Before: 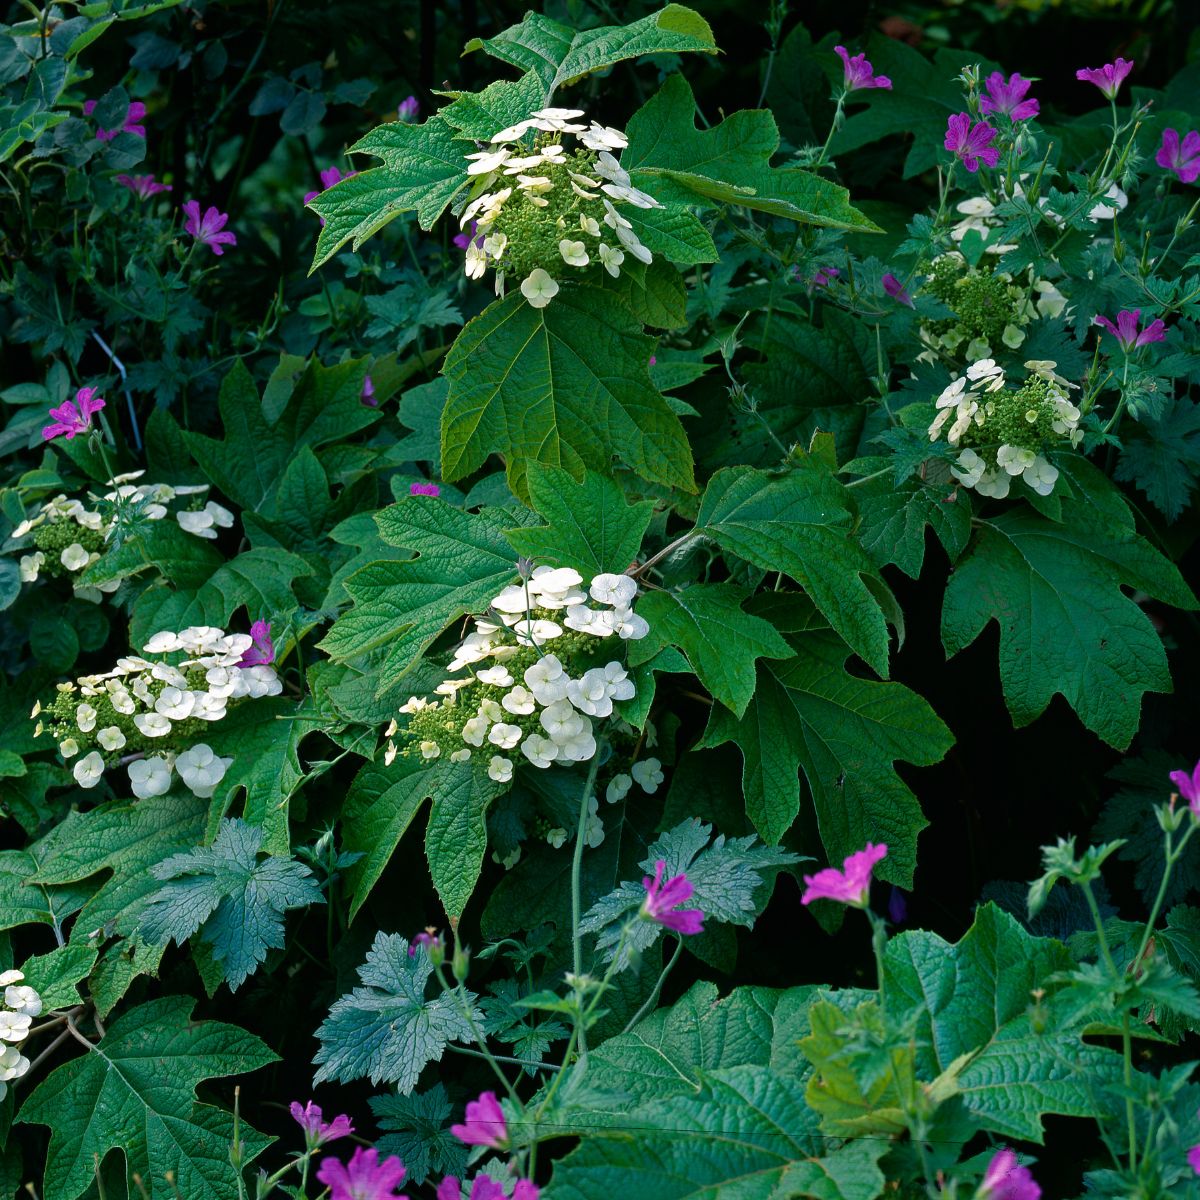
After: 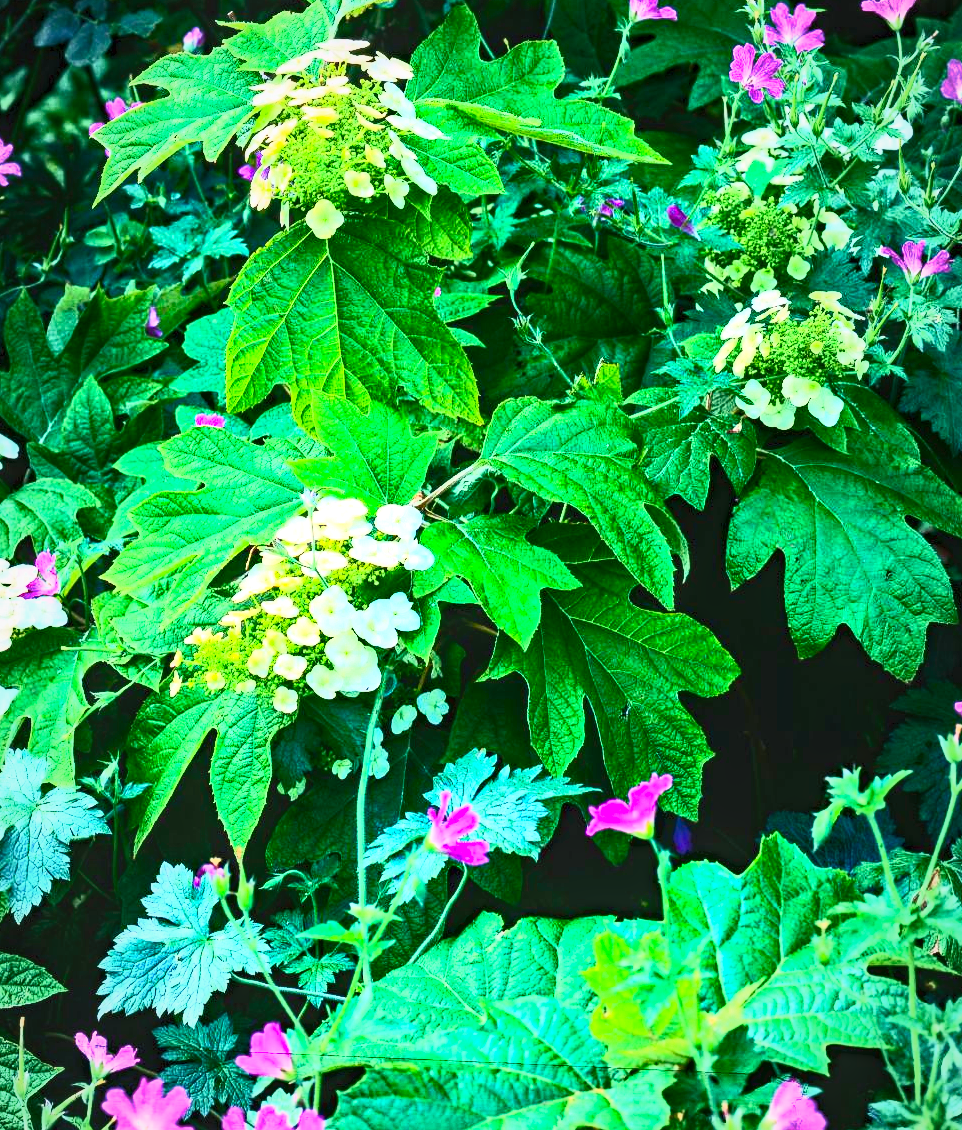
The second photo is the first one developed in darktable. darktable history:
contrast brightness saturation: contrast 0.819, brightness 0.593, saturation 0.575
vignetting: fall-off start 72.2%, fall-off radius 107.33%, brightness -0.158, width/height ratio 0.734, unbound false
exposure: black level correction 0, exposure 1.454 EV, compensate exposure bias true, compensate highlight preservation false
crop and rotate: left 17.949%, top 5.793%, right 1.814%
velvia: strength 15.39%
haze removal: strength 0.293, distance 0.256, compatibility mode true, adaptive false
local contrast: on, module defaults
